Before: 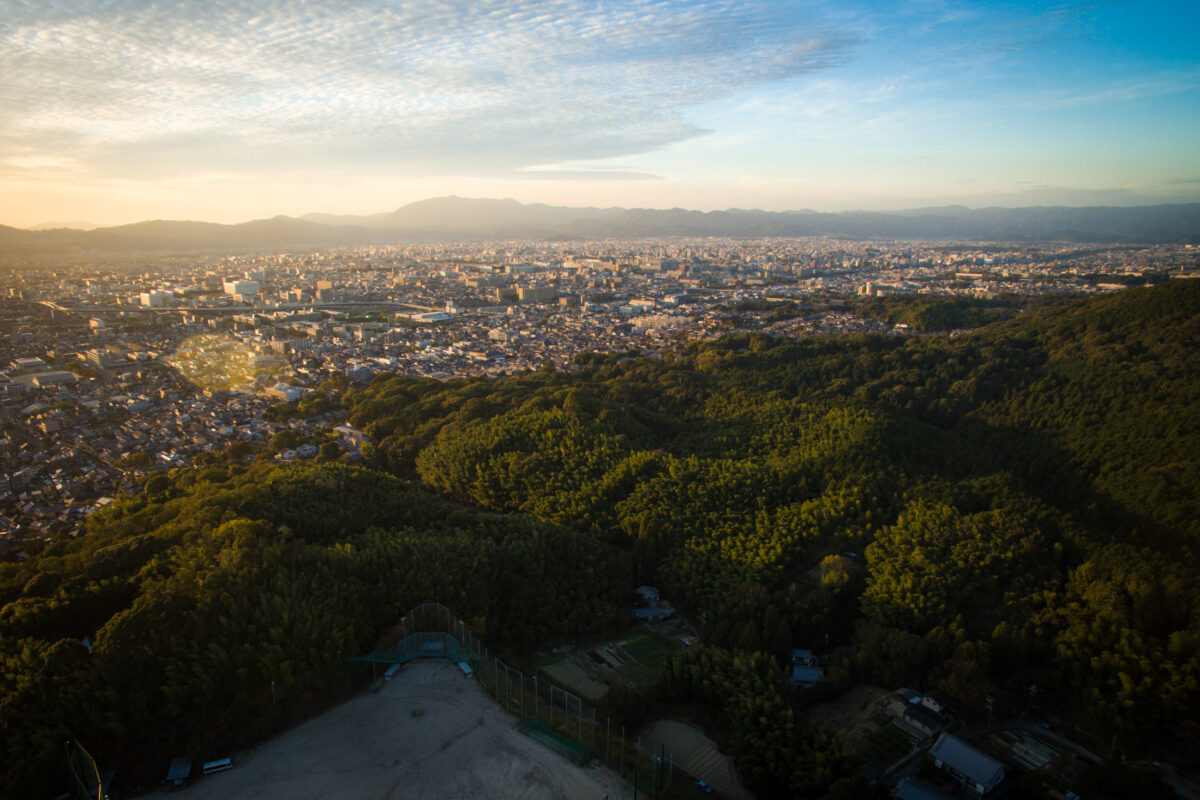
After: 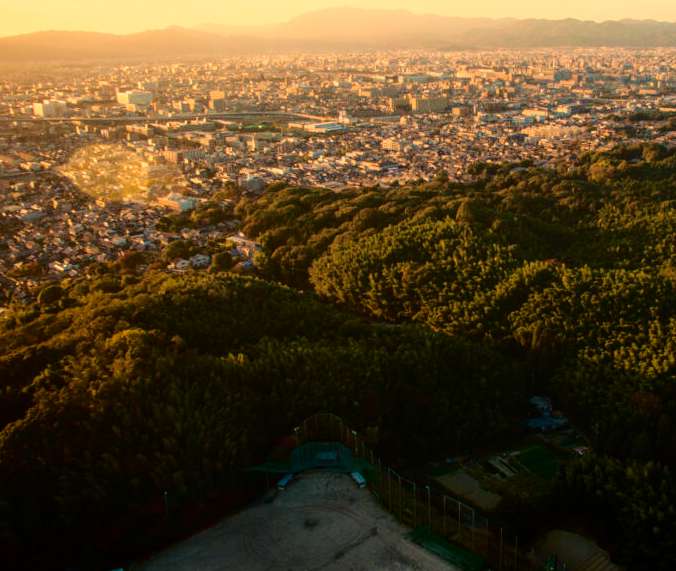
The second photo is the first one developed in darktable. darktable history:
local contrast: detail 110%
fill light: exposure -2 EV, width 8.6
white balance: red 1.123, blue 0.83
tone curve: curves: ch0 [(0, 0) (0.389, 0.458) (0.745, 0.82) (0.849, 0.917) (0.919, 0.969) (1, 1)]; ch1 [(0, 0) (0.437, 0.404) (0.5, 0.5) (0.529, 0.55) (0.58, 0.6) (0.616, 0.649) (1, 1)]; ch2 [(0, 0) (0.442, 0.428) (0.5, 0.5) (0.525, 0.543) (0.585, 0.62) (1, 1)], color space Lab, independent channels, preserve colors none
crop: left 8.966%, top 23.852%, right 34.699%, bottom 4.703%
